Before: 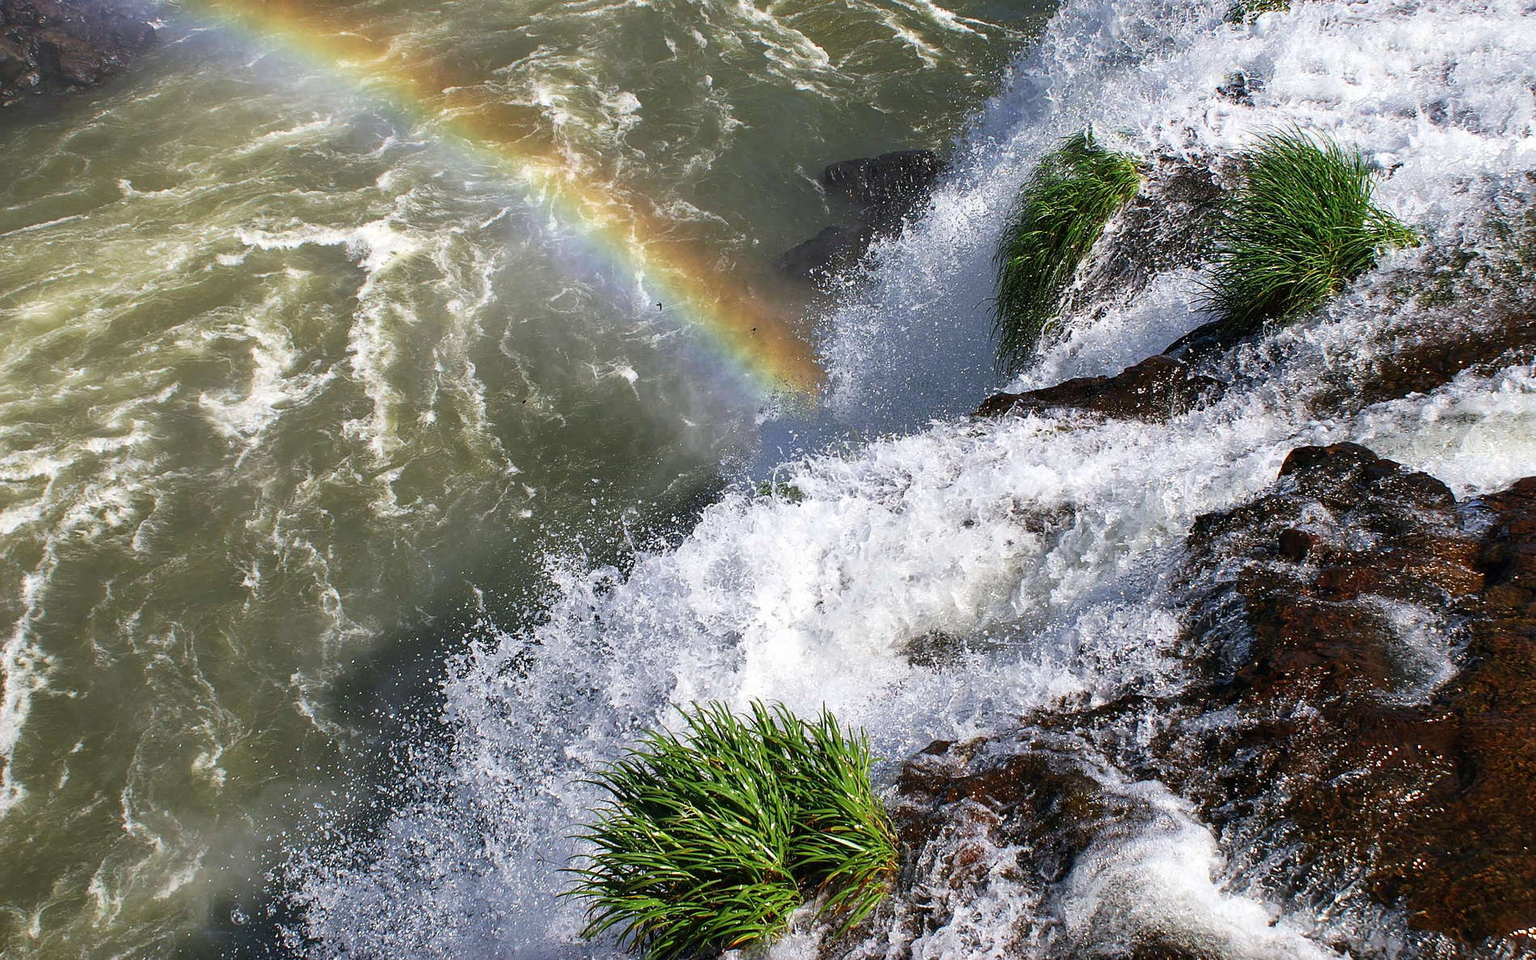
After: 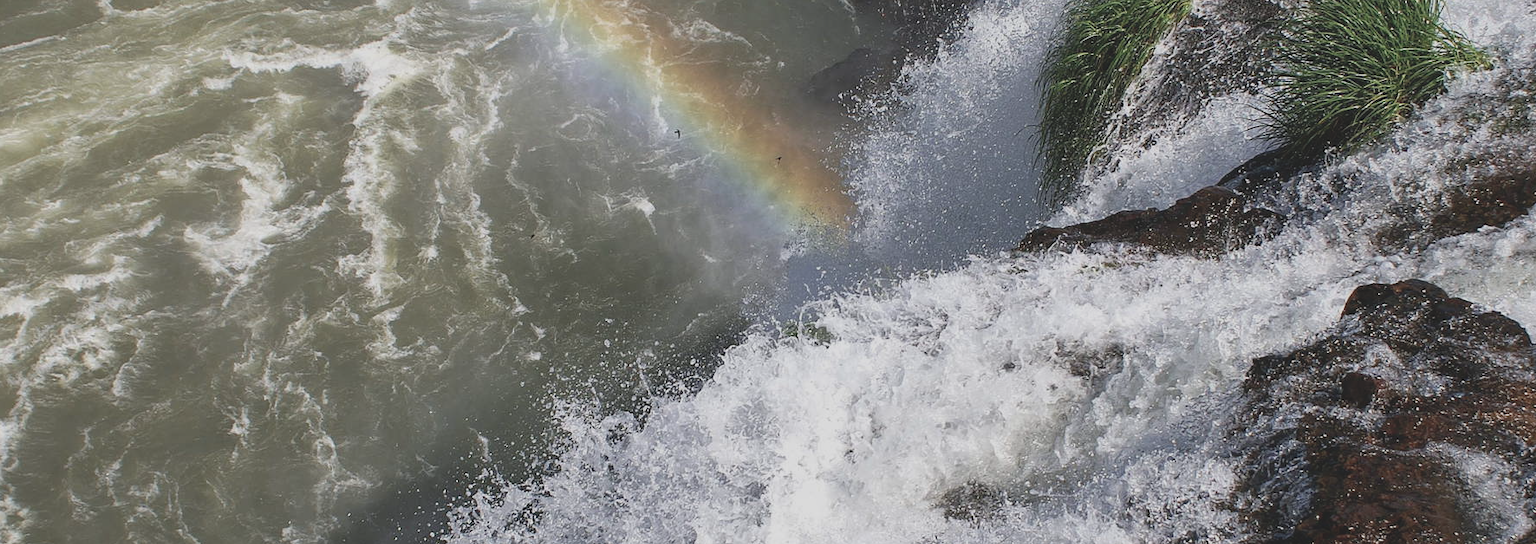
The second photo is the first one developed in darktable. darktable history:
crop: left 1.8%, top 18.978%, right 4.888%, bottom 28.09%
color correction: highlights a* 0.07, highlights b* -0.284
contrast brightness saturation: contrast -0.25, saturation -0.438
